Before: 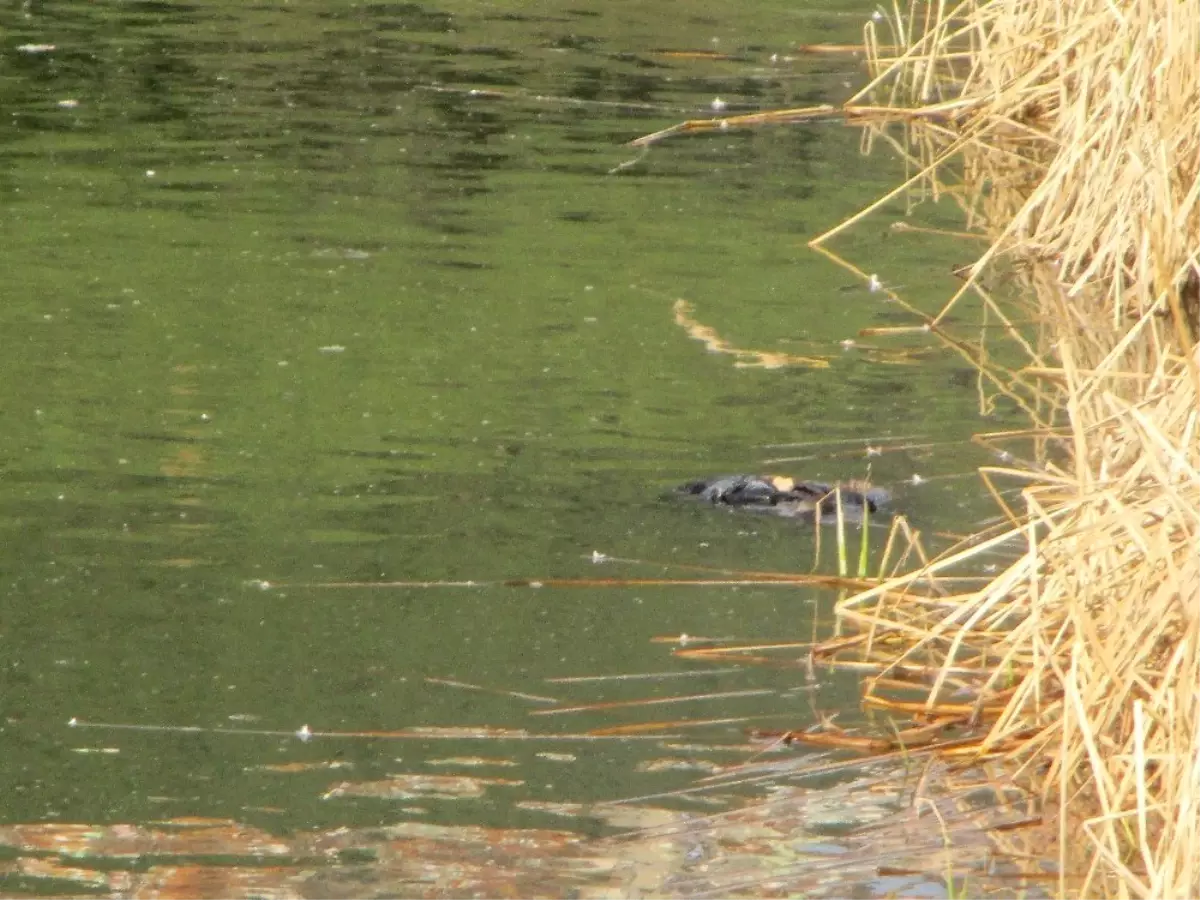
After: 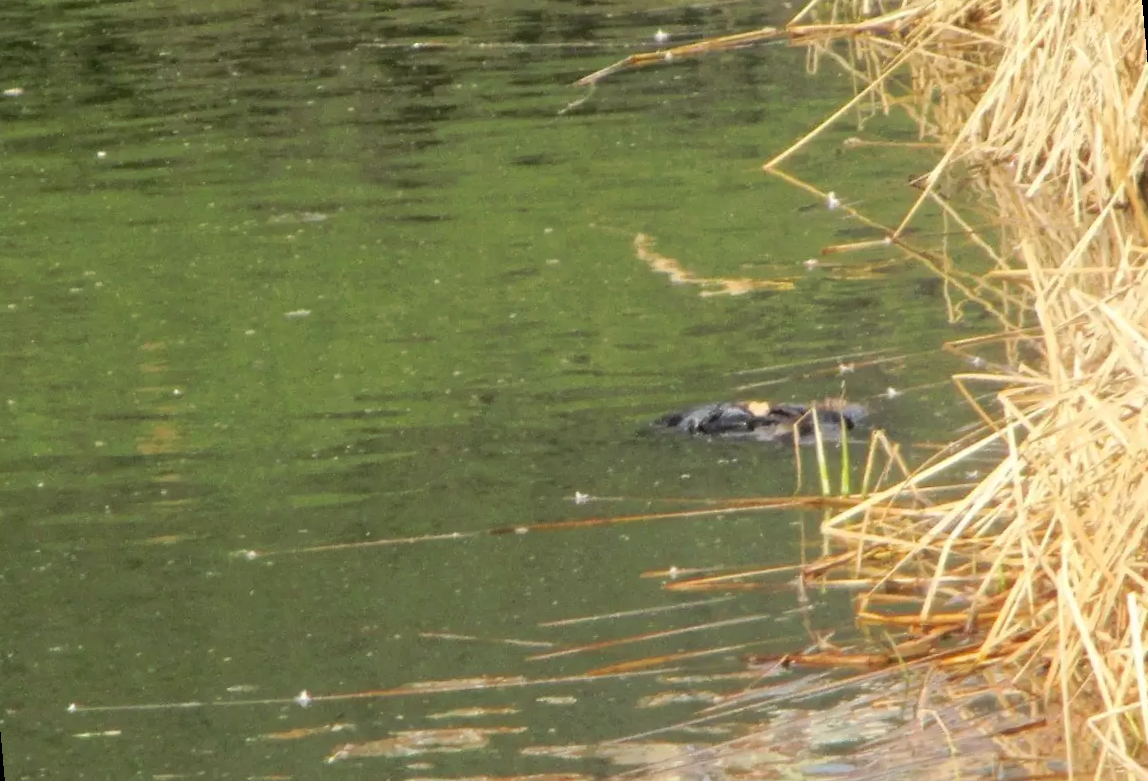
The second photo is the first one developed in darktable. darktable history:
tone curve: curves: ch0 [(0, 0) (0.003, 0.003) (0.011, 0.011) (0.025, 0.024) (0.044, 0.043) (0.069, 0.068) (0.1, 0.097) (0.136, 0.133) (0.177, 0.173) (0.224, 0.219) (0.277, 0.27) (0.335, 0.327) (0.399, 0.39) (0.468, 0.457) (0.543, 0.545) (0.623, 0.625) (0.709, 0.71) (0.801, 0.801) (0.898, 0.898) (1, 1)], preserve colors none
rotate and perspective: rotation -5°, crop left 0.05, crop right 0.952, crop top 0.11, crop bottom 0.89
